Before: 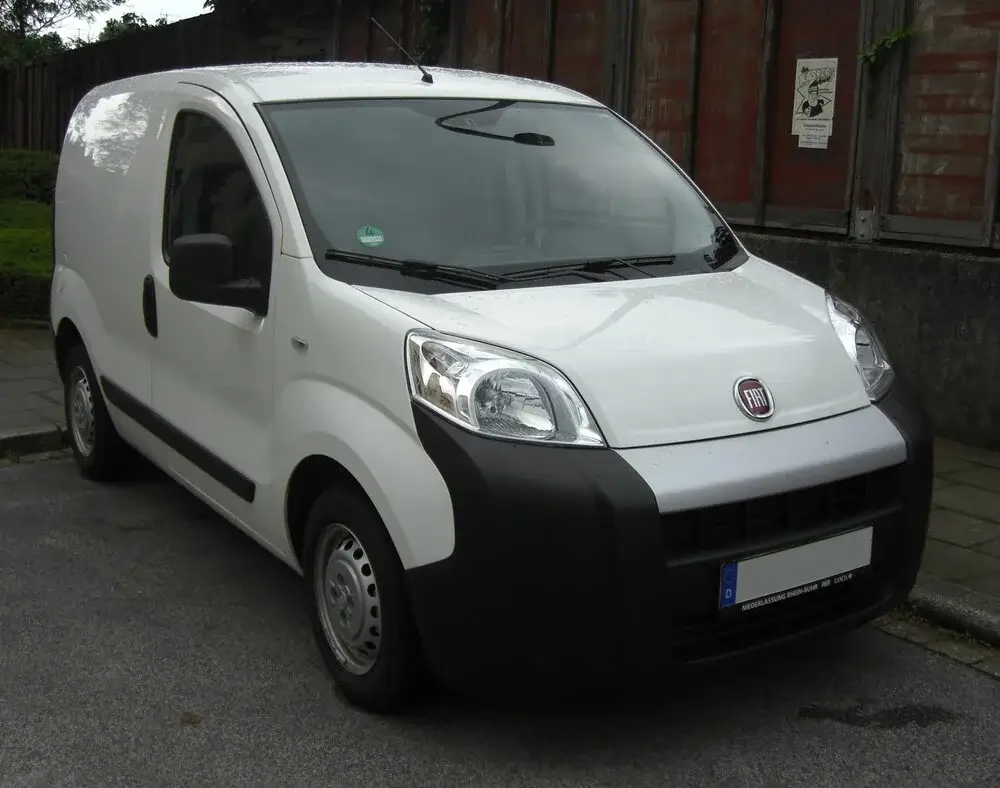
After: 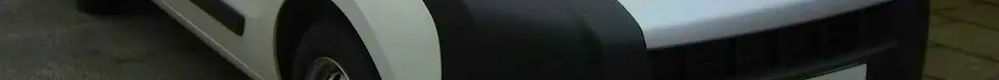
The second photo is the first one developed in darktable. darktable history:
color correction: saturation 2.15
crop and rotate: top 59.084%, bottom 30.916%
rotate and perspective: lens shift (horizontal) -0.055, automatic cropping off
